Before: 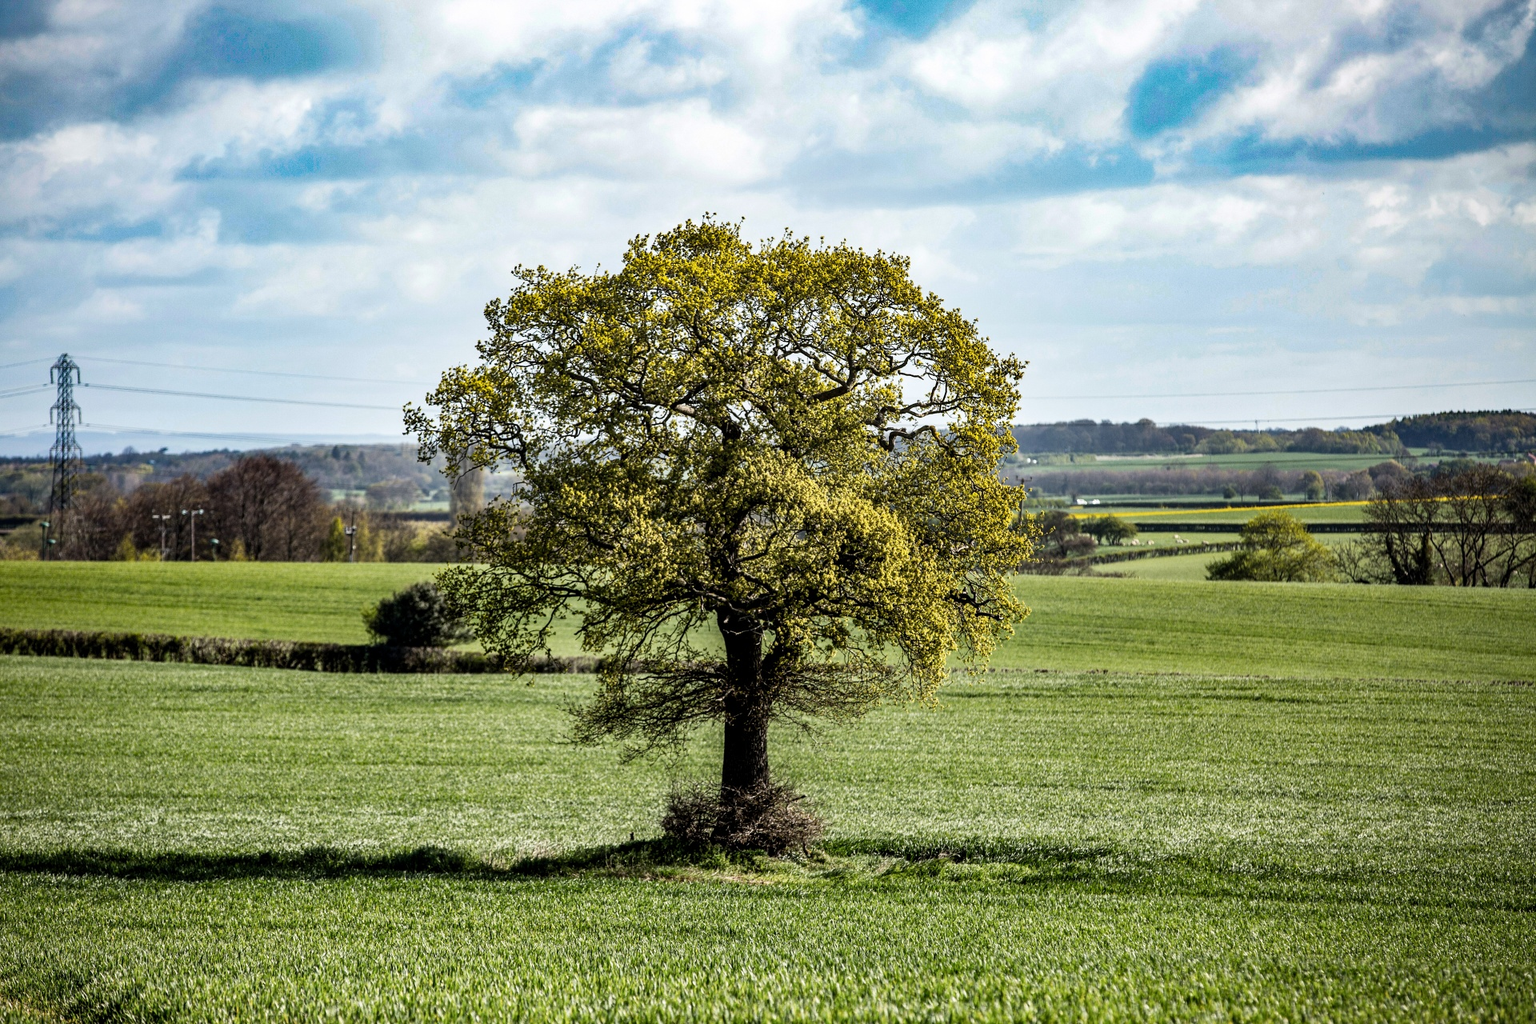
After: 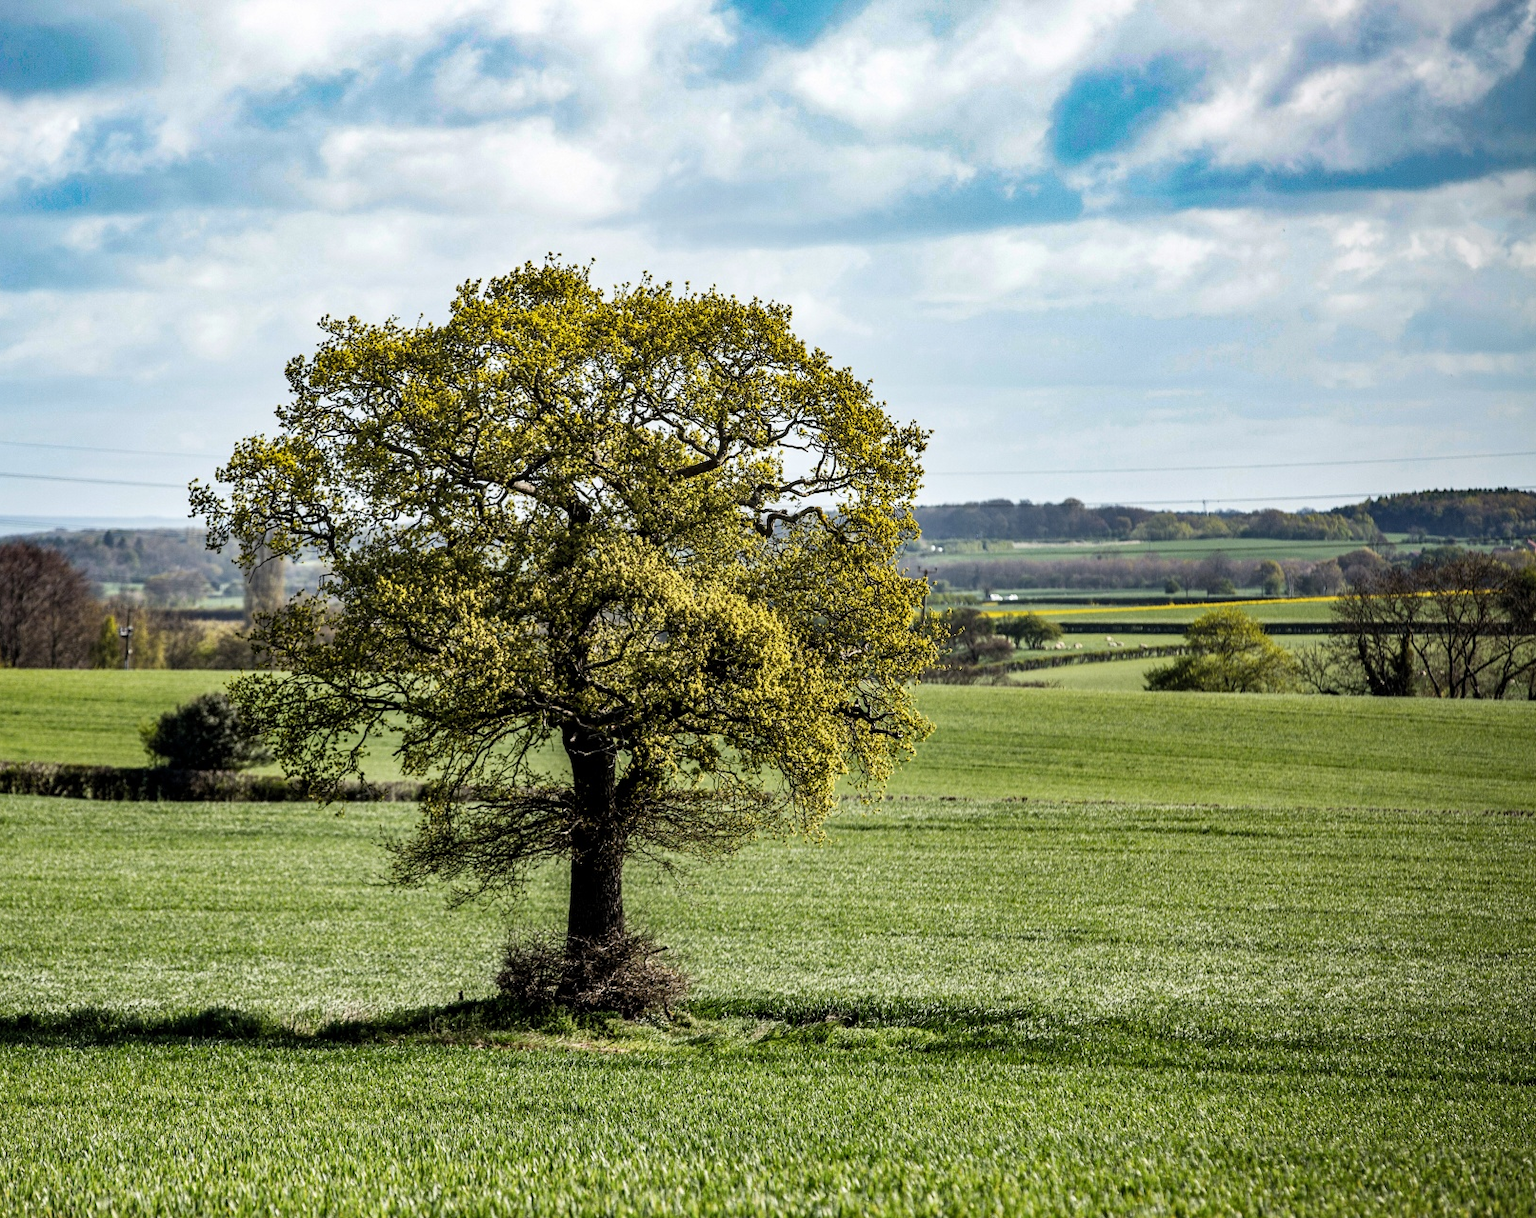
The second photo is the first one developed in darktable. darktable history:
exposure: compensate exposure bias true, compensate highlight preservation false
shadows and highlights: shadows 25.11, highlights -25.26, highlights color adjustment 32.35%
crop: left 15.969%
